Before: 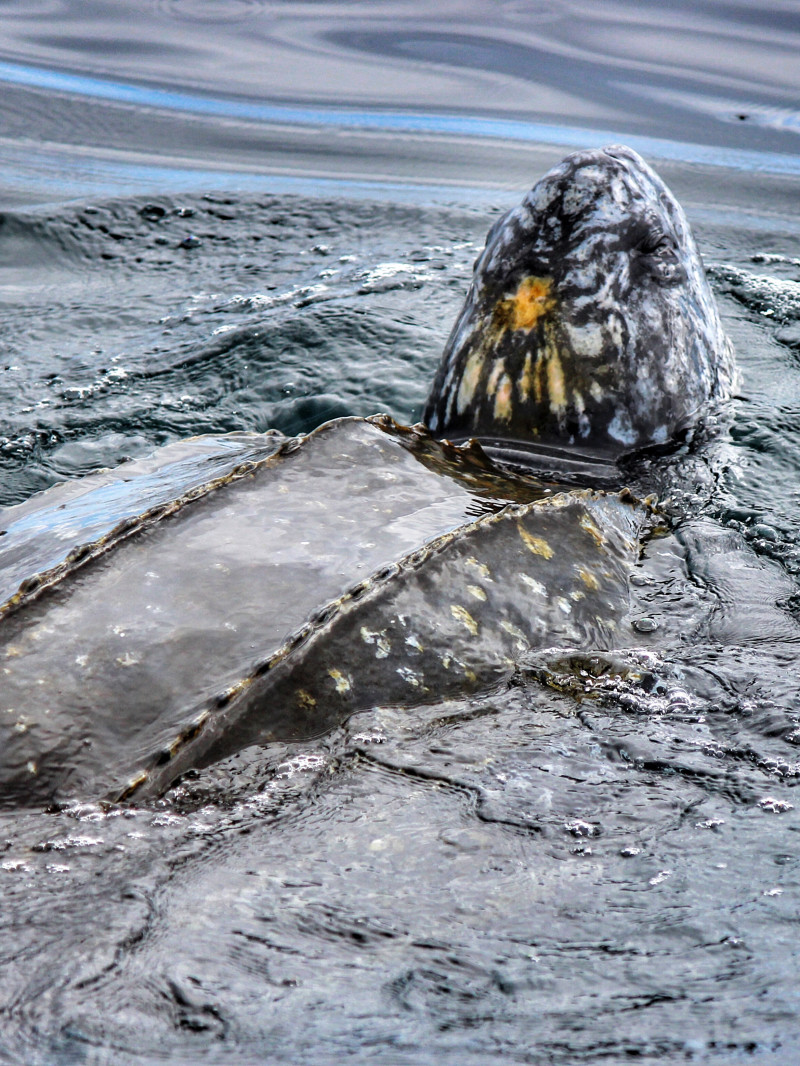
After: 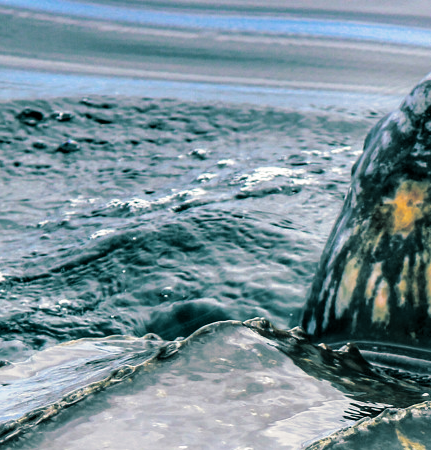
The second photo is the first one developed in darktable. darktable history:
split-toning: shadows › hue 186.43°, highlights › hue 49.29°, compress 30.29%
crop: left 15.306%, top 9.065%, right 30.789%, bottom 48.638%
